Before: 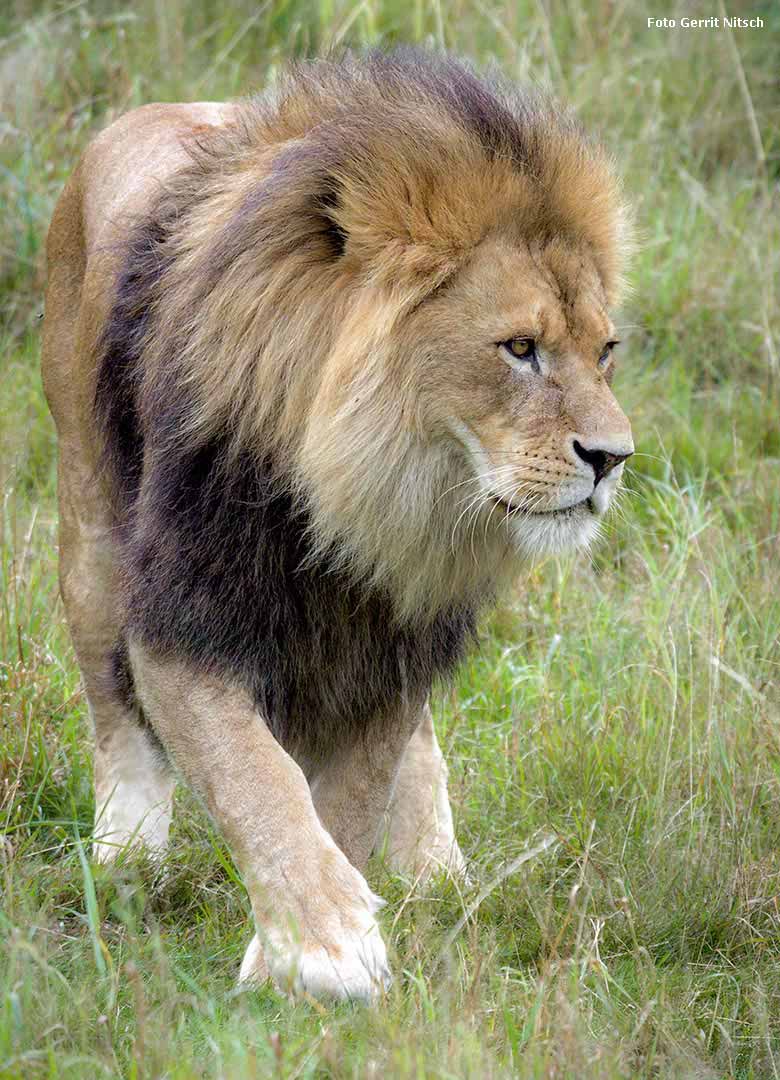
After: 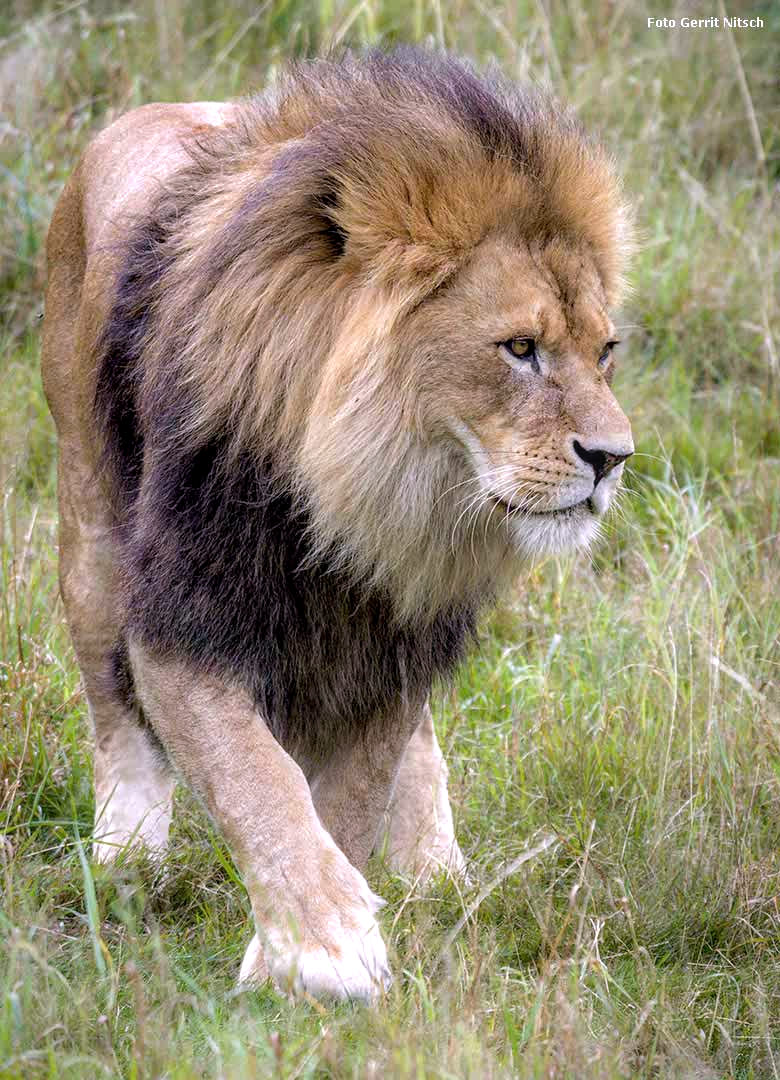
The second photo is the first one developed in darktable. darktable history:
color calibration: output R [1.063, -0.012, -0.003, 0], output B [-0.079, 0.047, 1, 0], illuminant custom, x 0.368, y 0.373, temperature 4330.04 K
local contrast: on, module defaults
